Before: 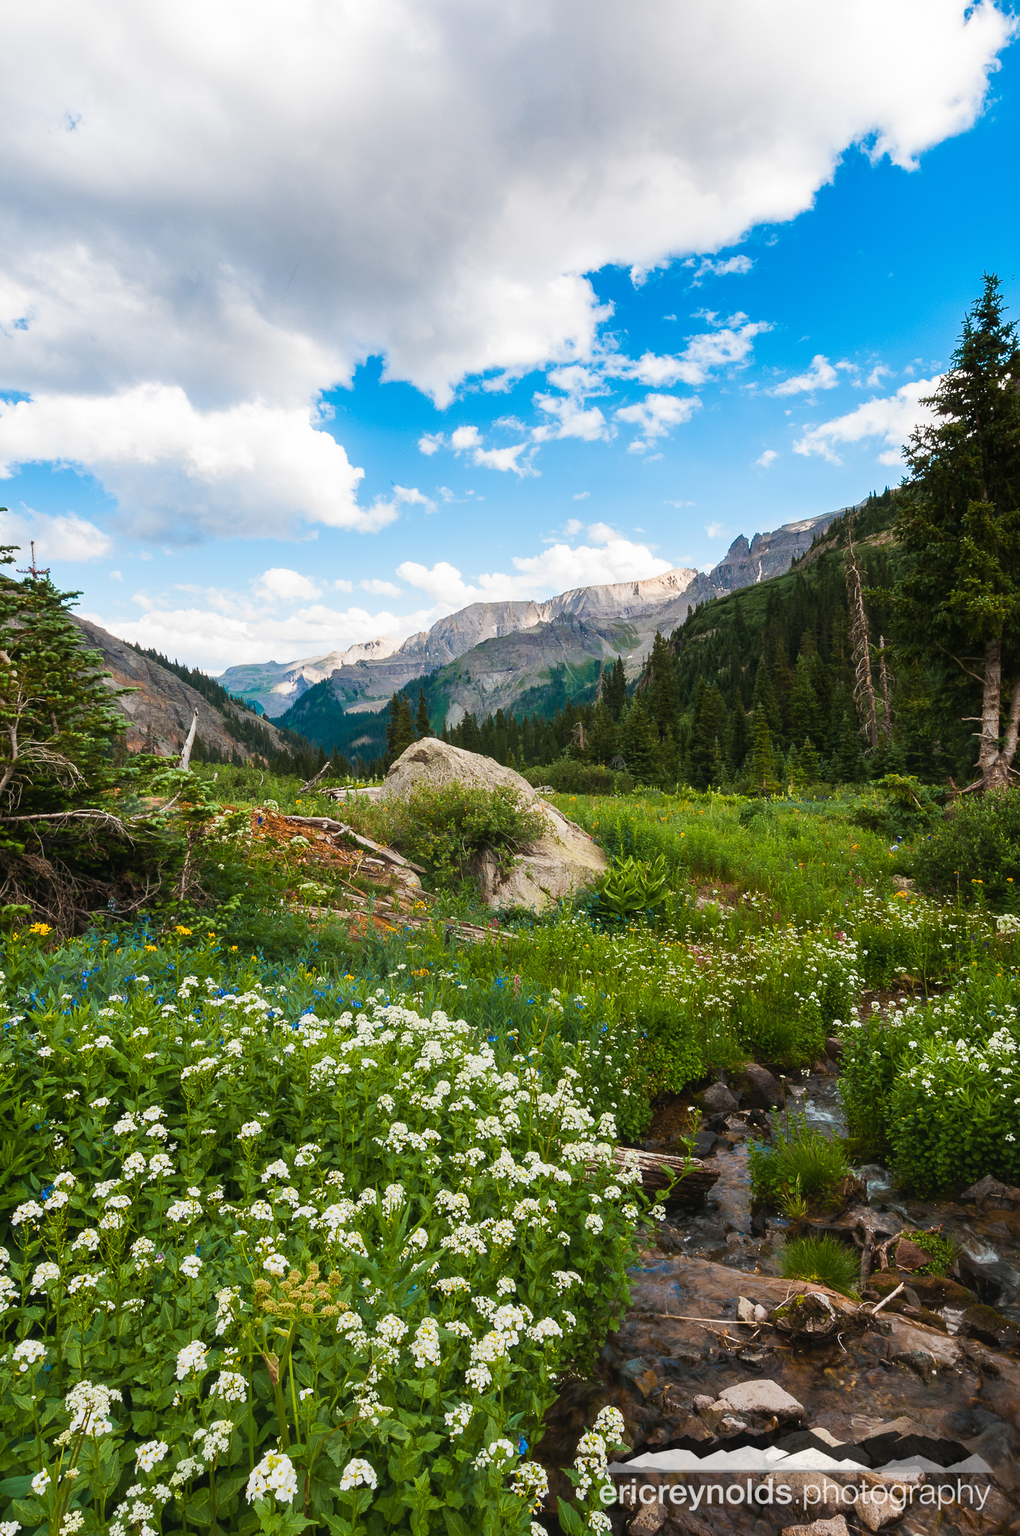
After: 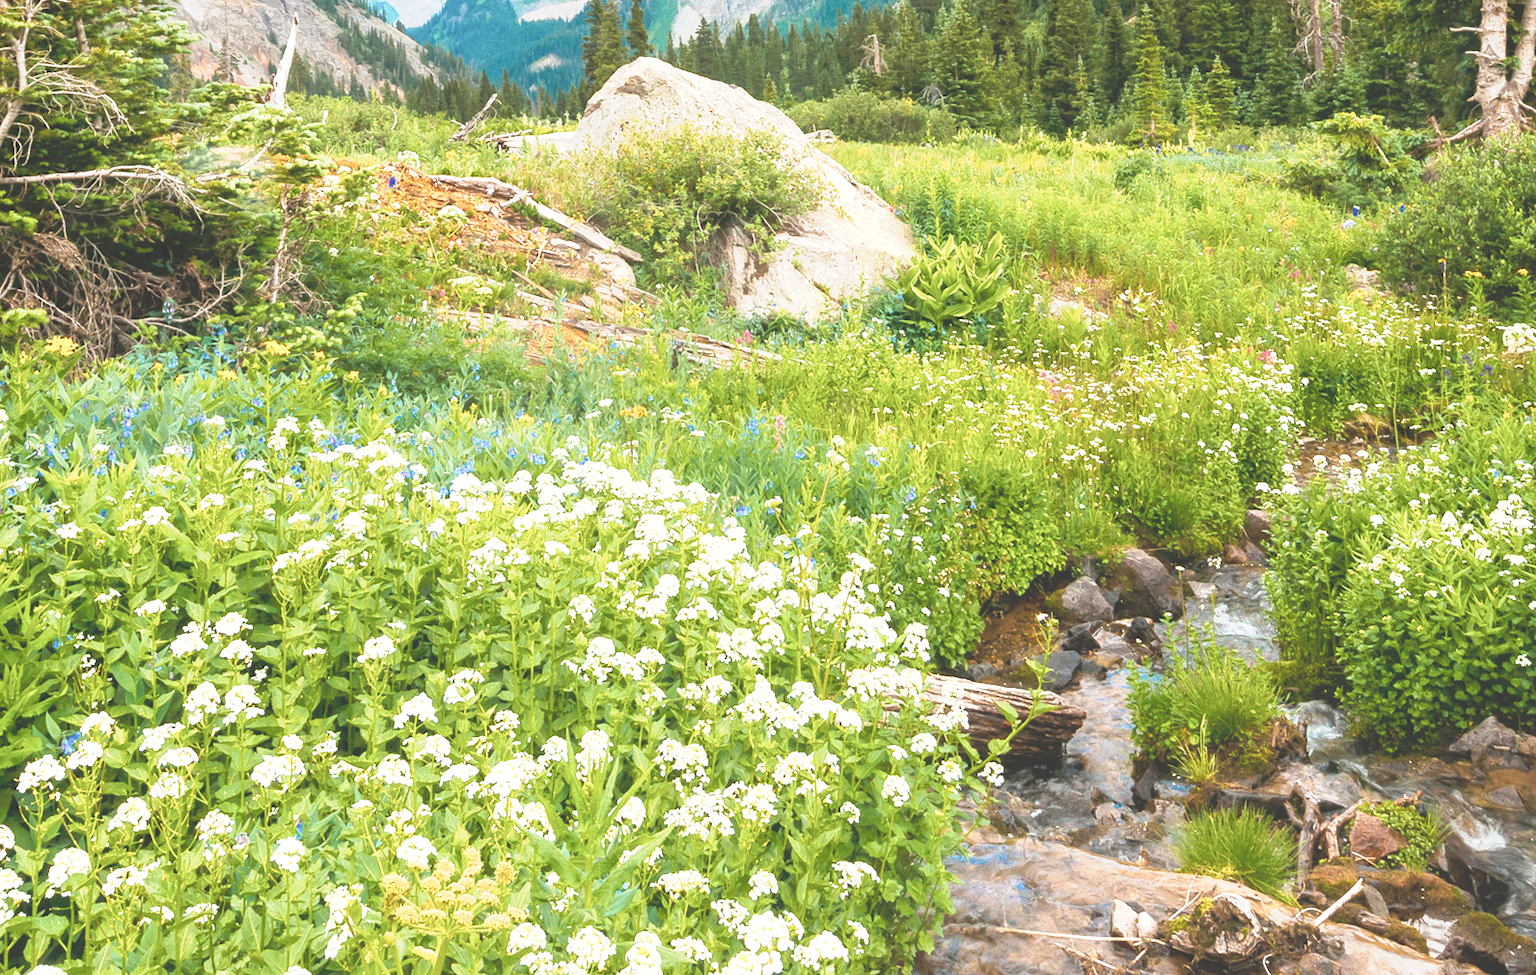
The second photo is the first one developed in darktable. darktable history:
exposure: exposure 0.74 EV, compensate highlight preservation false
crop: top 45.551%, bottom 12.262%
tone curve: curves: ch0 [(0, 0) (0.003, 0.195) (0.011, 0.161) (0.025, 0.21) (0.044, 0.24) (0.069, 0.254) (0.1, 0.283) (0.136, 0.347) (0.177, 0.412) (0.224, 0.455) (0.277, 0.531) (0.335, 0.606) (0.399, 0.679) (0.468, 0.748) (0.543, 0.814) (0.623, 0.876) (0.709, 0.927) (0.801, 0.949) (0.898, 0.962) (1, 1)], preserve colors none
